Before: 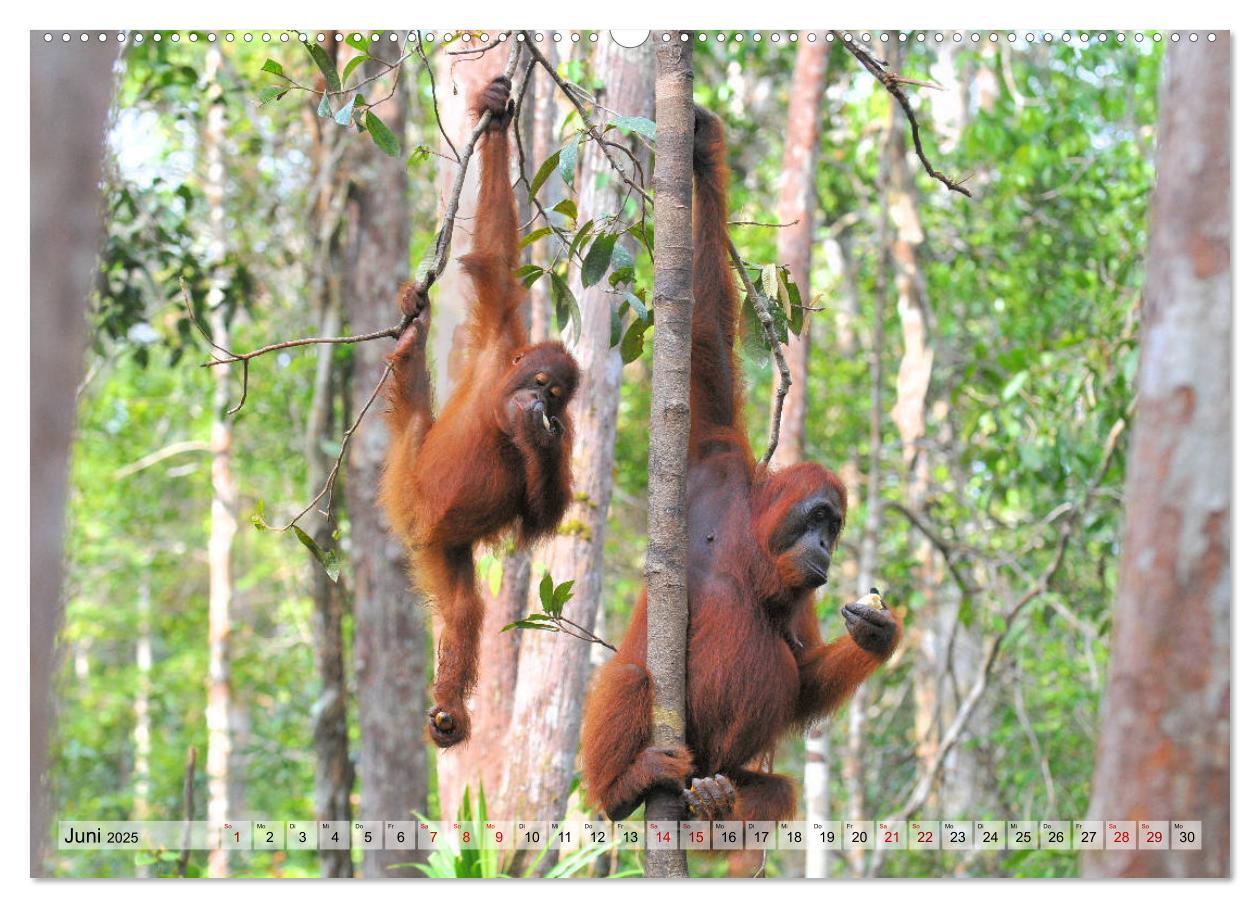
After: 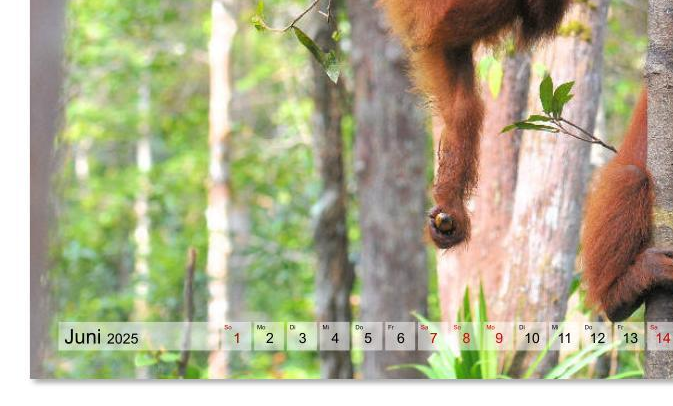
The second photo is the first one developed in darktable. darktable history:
crop and rotate: top 55.031%, right 46.51%, bottom 0.203%
